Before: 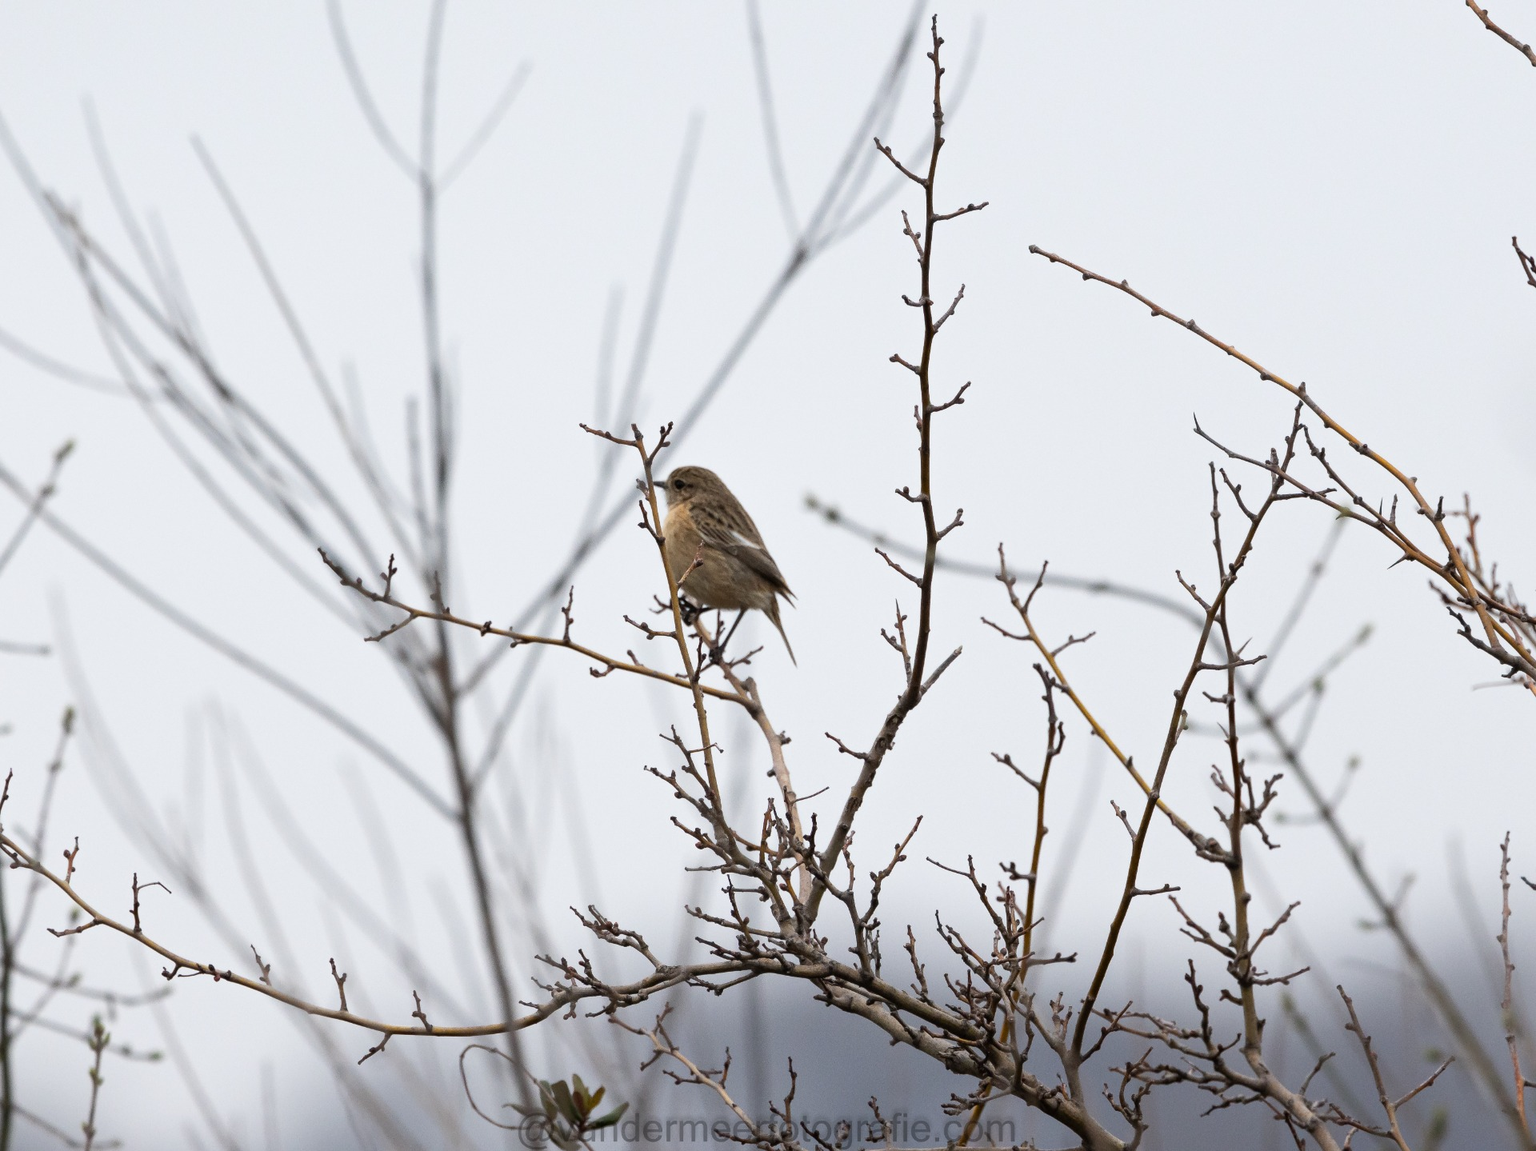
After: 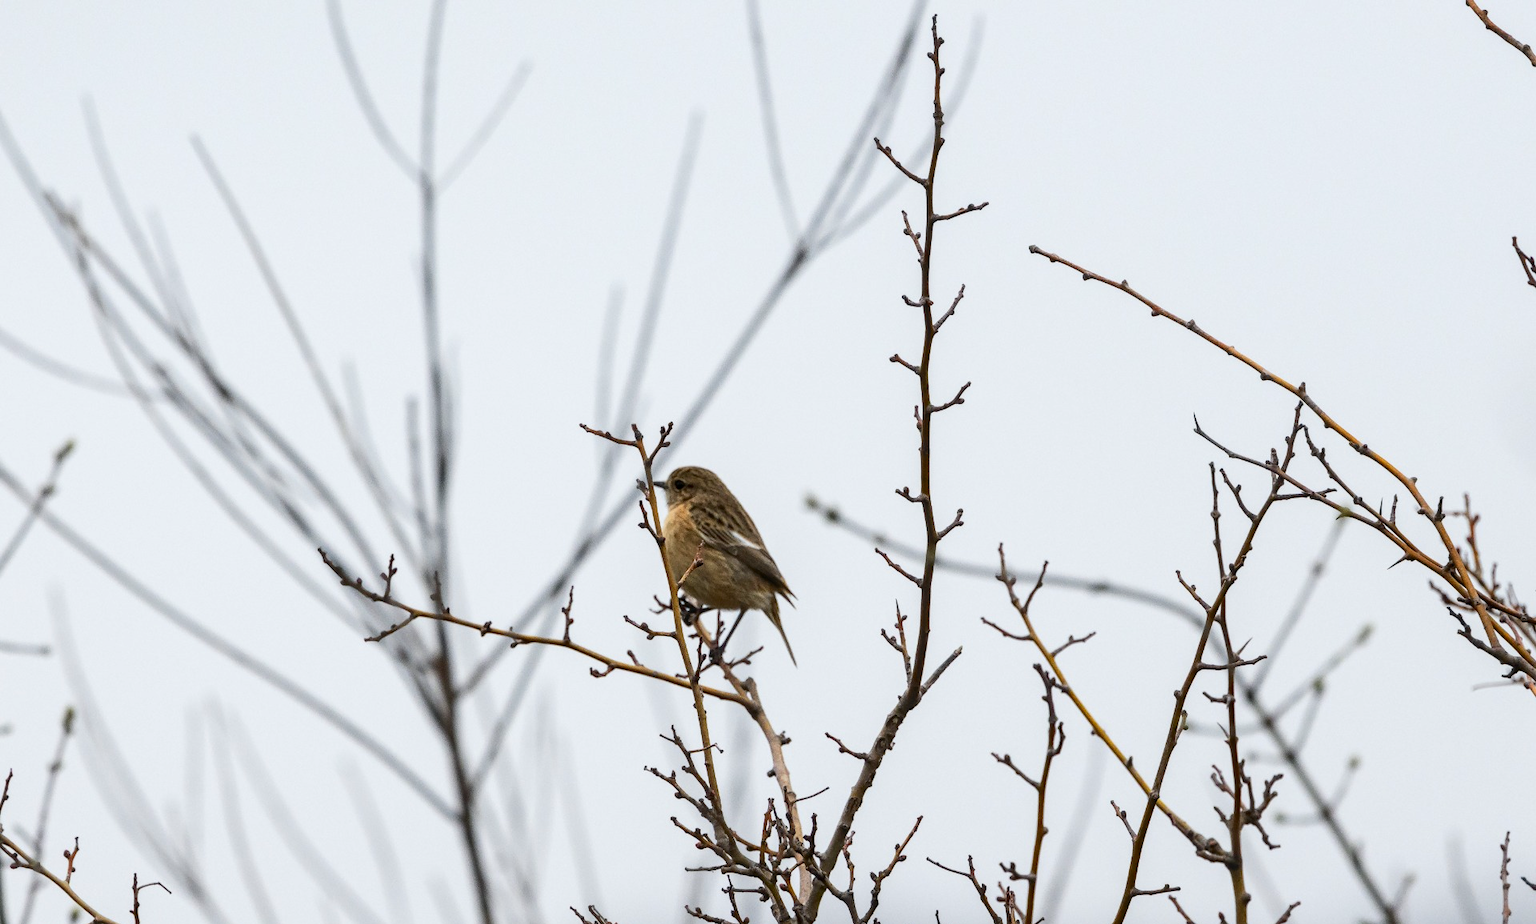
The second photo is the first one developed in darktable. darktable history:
tone curve: curves: ch0 [(0, 0) (0.227, 0.17) (0.766, 0.774) (1, 1)]; ch1 [(0, 0) (0.114, 0.127) (0.437, 0.452) (0.498, 0.495) (0.579, 0.602) (1, 1)]; ch2 [(0, 0) (0.233, 0.259) (0.493, 0.492) (0.568, 0.596) (1, 1)], color space Lab, independent channels, preserve colors none
local contrast: on, module defaults
crop: bottom 19.644%
